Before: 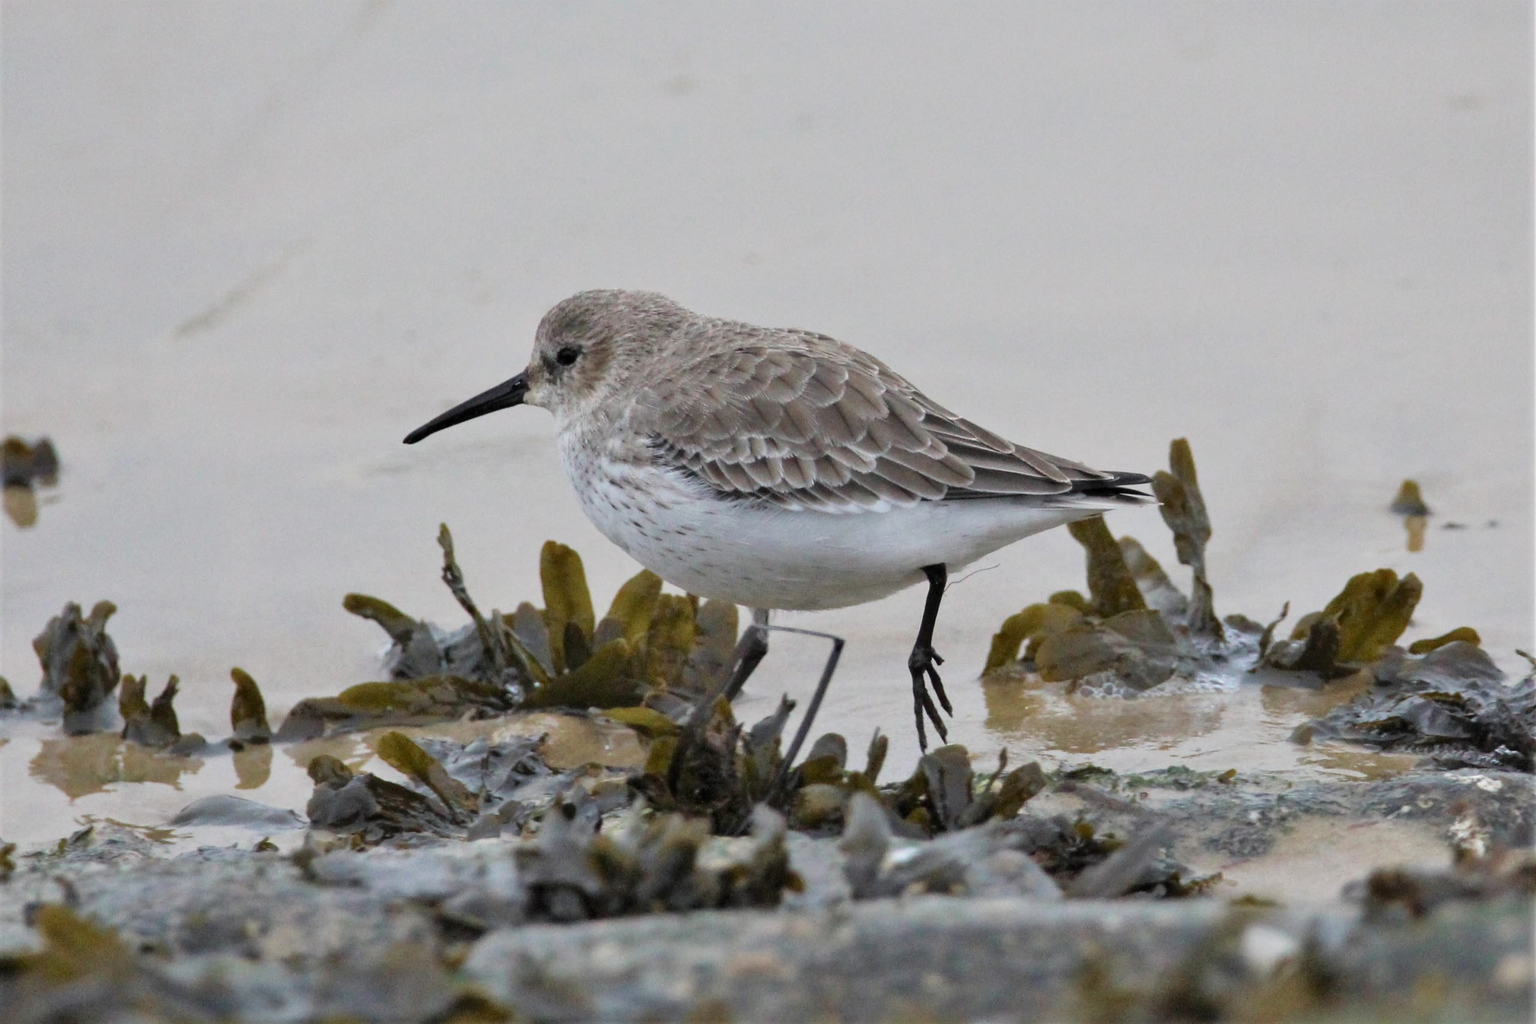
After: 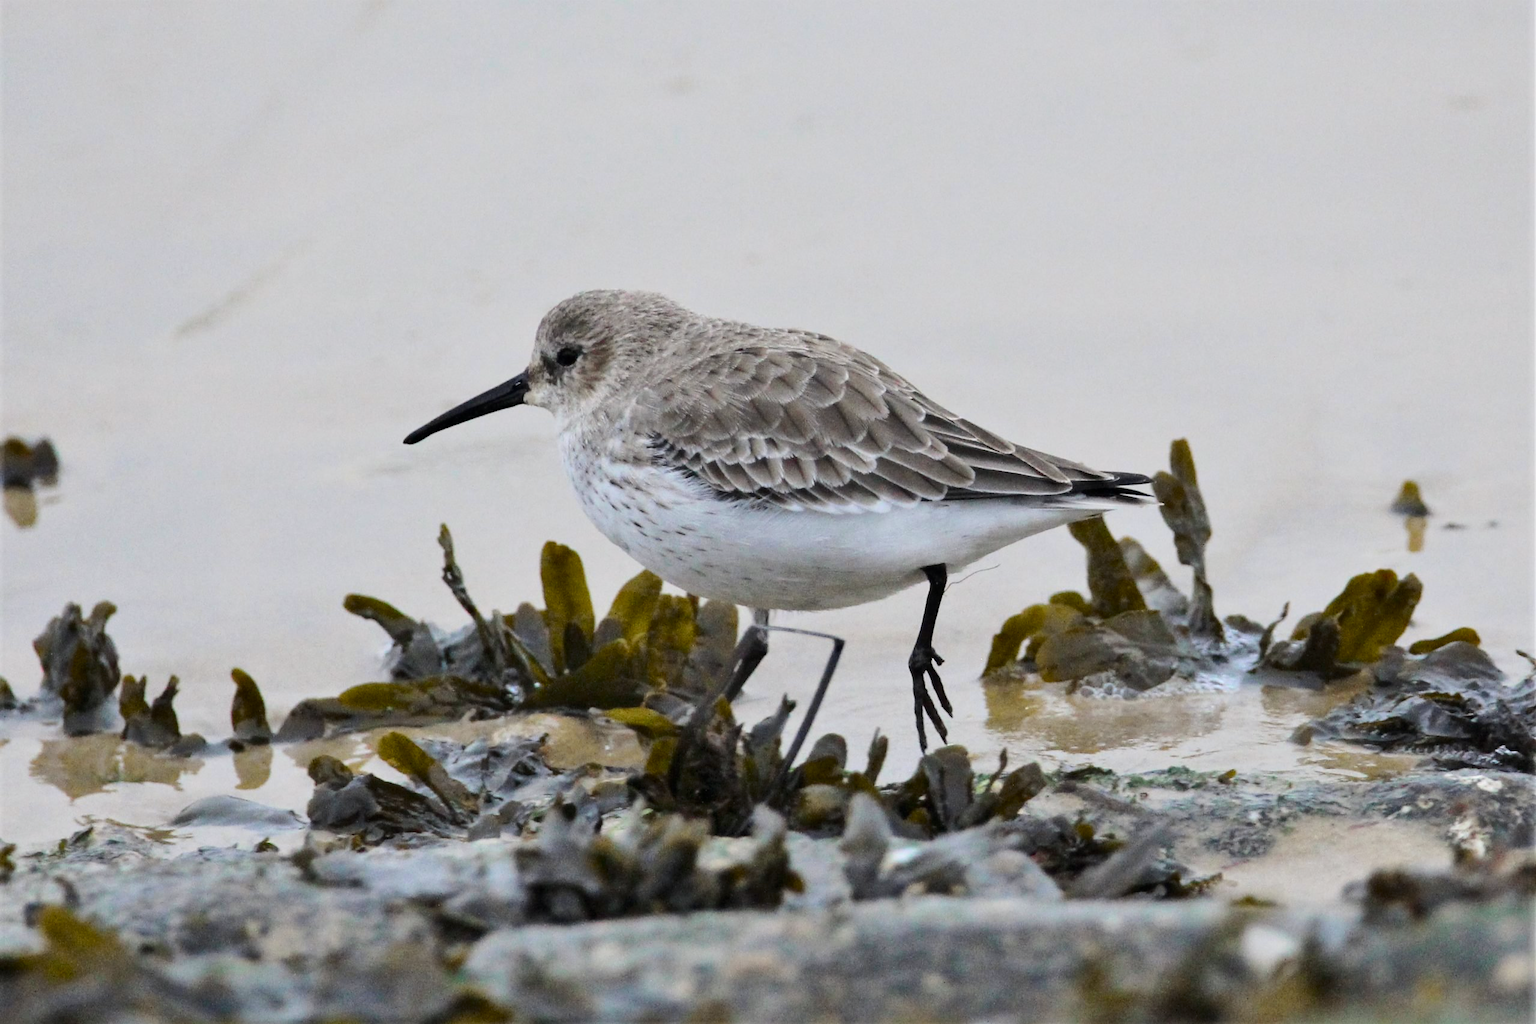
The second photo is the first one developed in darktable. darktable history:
tone curve: curves: ch0 [(0, 0) (0.126, 0.086) (0.338, 0.307) (0.494, 0.531) (0.703, 0.762) (1, 1)]; ch1 [(0, 0) (0.346, 0.324) (0.45, 0.426) (0.5, 0.5) (0.522, 0.517) (0.55, 0.578) (1, 1)]; ch2 [(0, 0) (0.44, 0.424) (0.501, 0.499) (0.554, 0.554) (0.622, 0.667) (0.707, 0.746) (1, 1)], color space Lab, independent channels, preserve colors none
